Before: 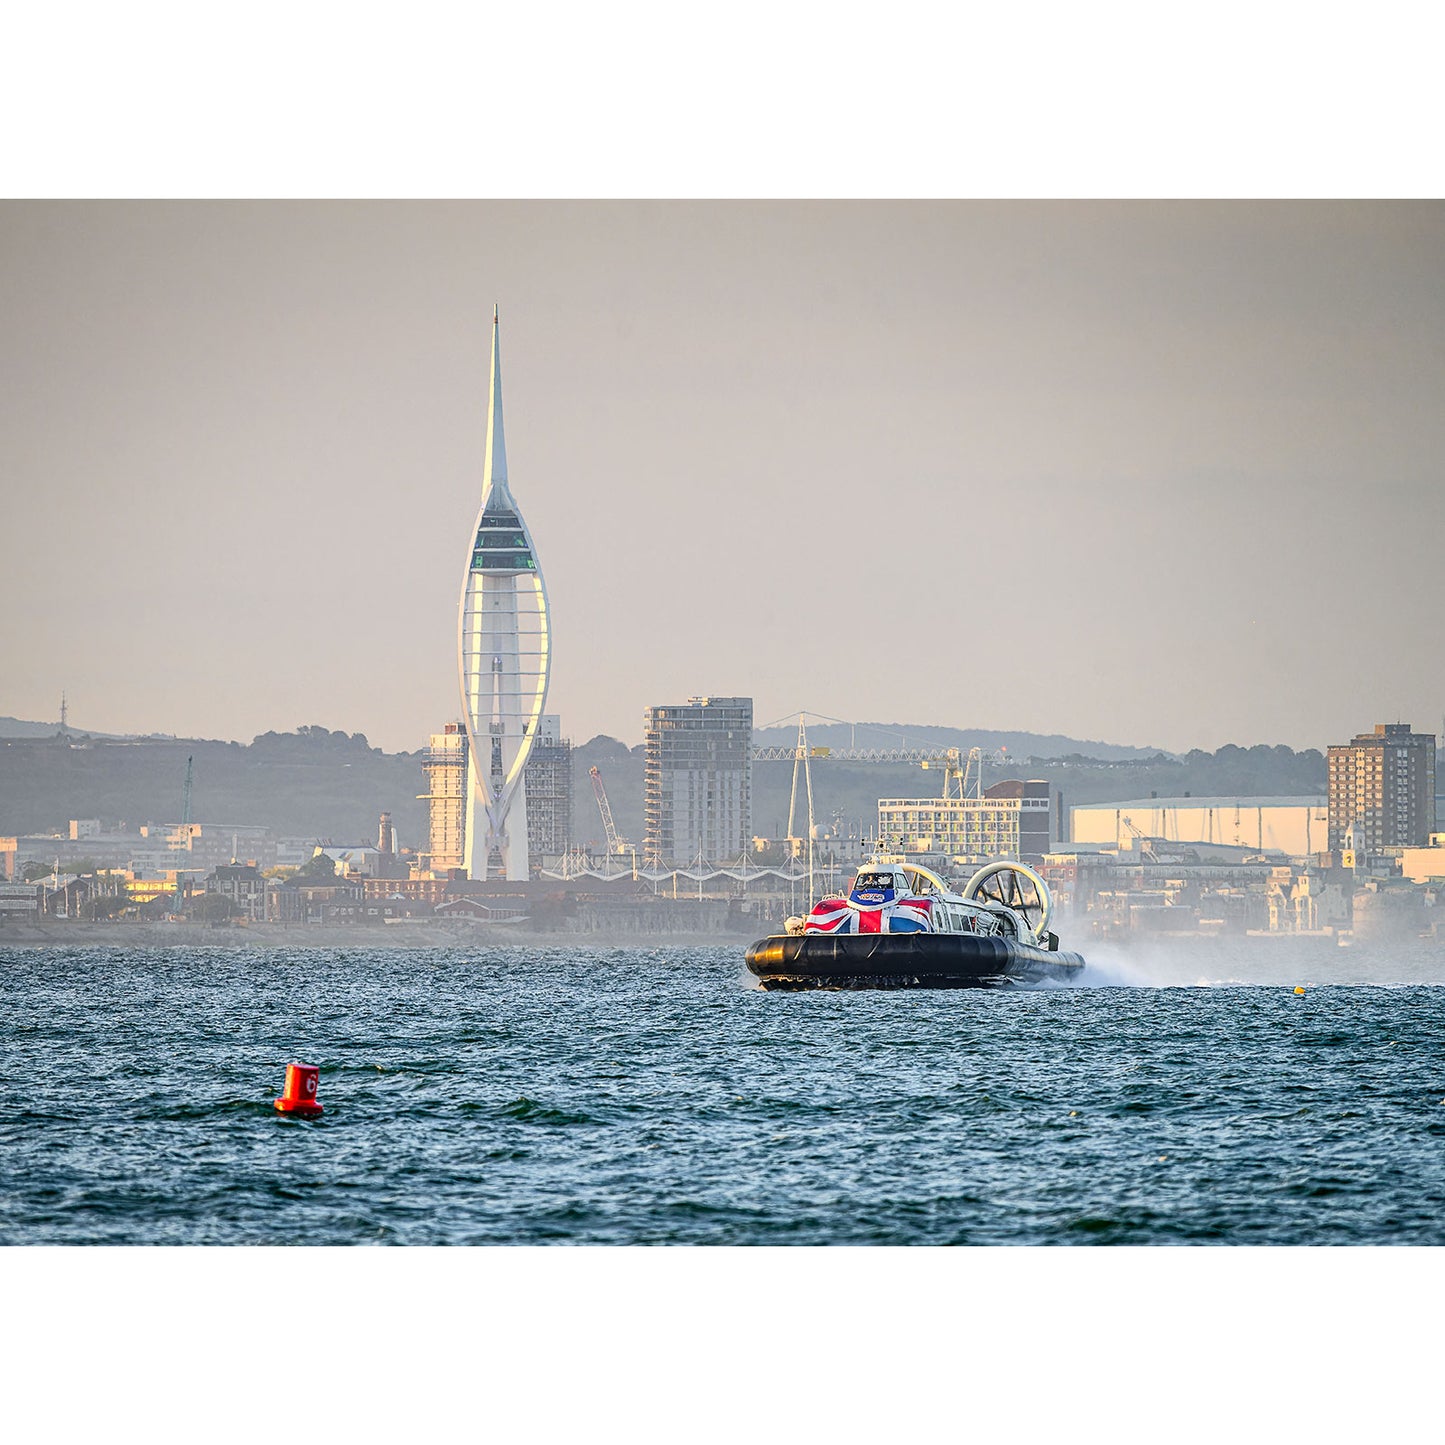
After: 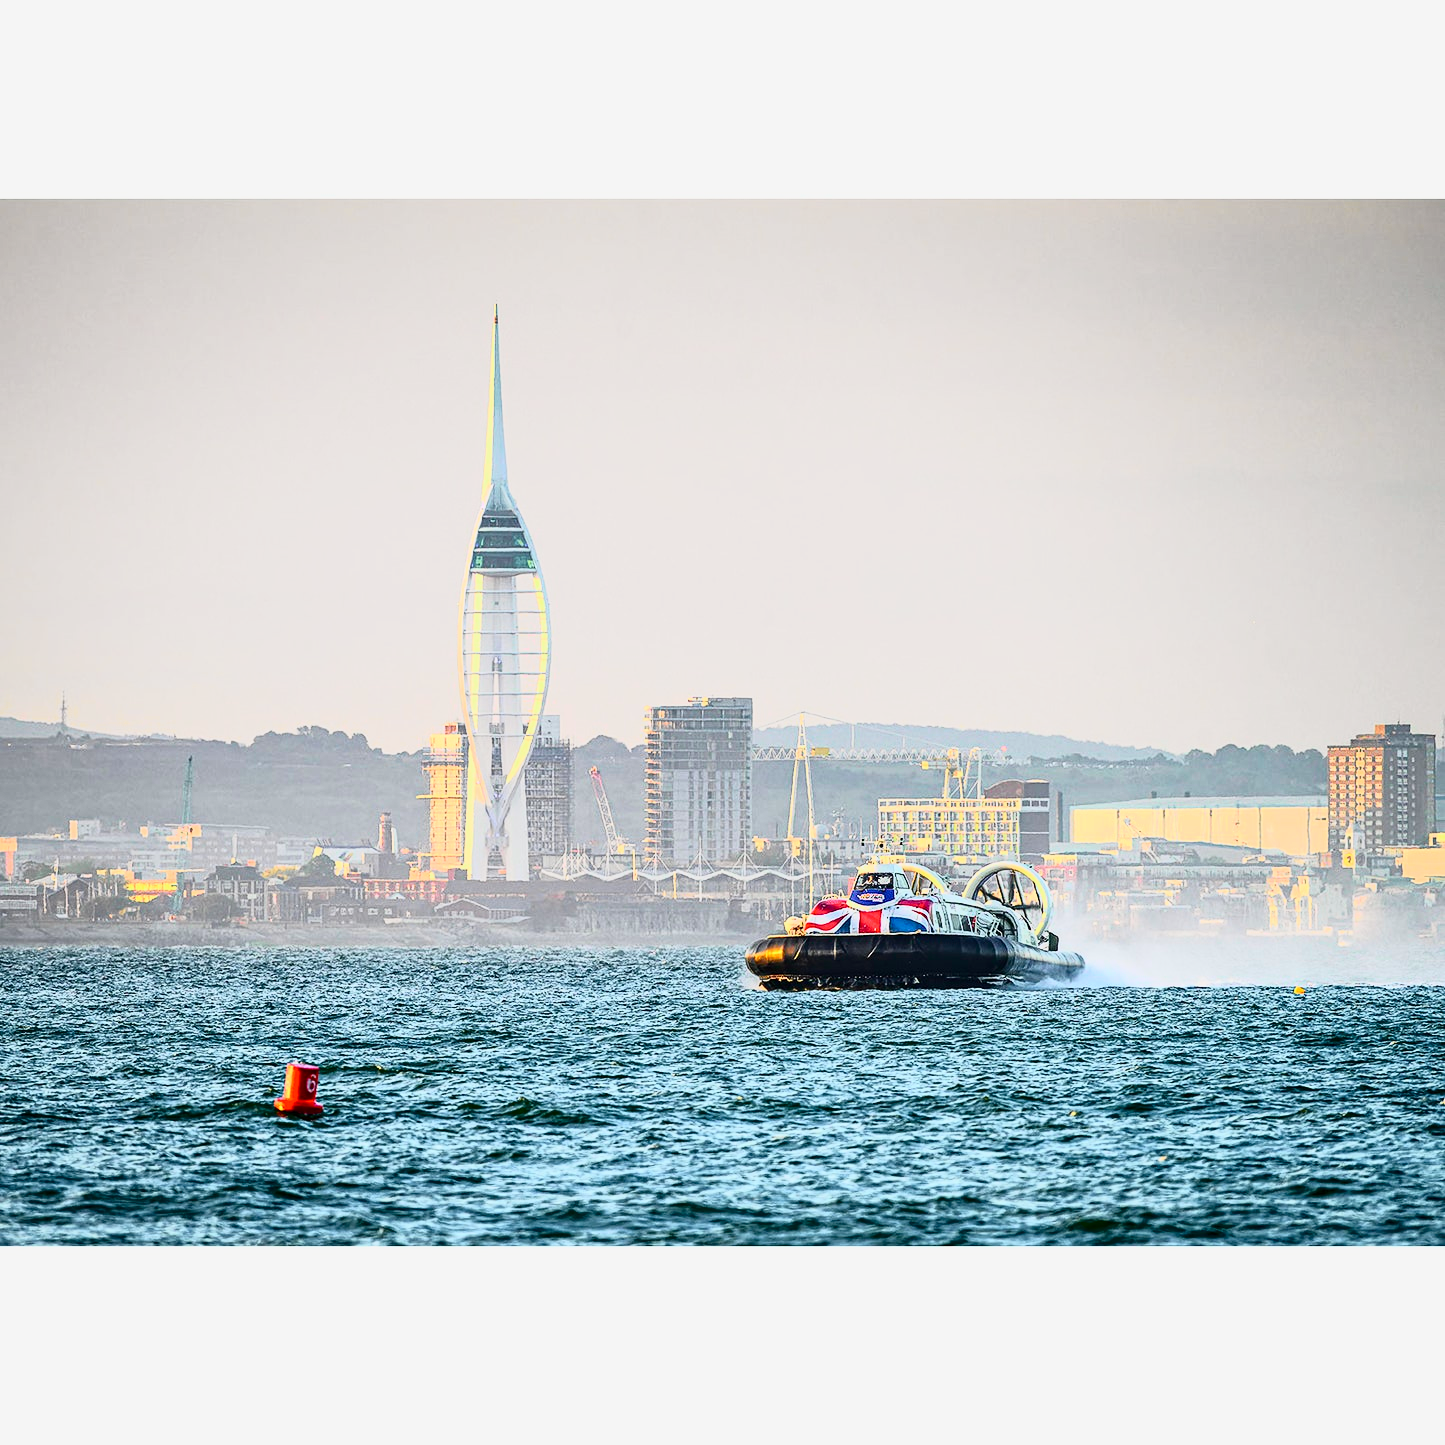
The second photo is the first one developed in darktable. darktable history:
tone curve: curves: ch0 [(0, 0) (0.046, 0.031) (0.163, 0.114) (0.391, 0.432) (0.488, 0.561) (0.695, 0.839) (0.785, 0.904) (1, 0.965)]; ch1 [(0, 0) (0.248, 0.252) (0.427, 0.412) (0.482, 0.462) (0.499, 0.499) (0.518, 0.518) (0.535, 0.577) (0.585, 0.623) (0.679, 0.743) (0.788, 0.809) (1, 1)]; ch2 [(0, 0) (0.313, 0.262) (0.427, 0.417) (0.473, 0.47) (0.503, 0.503) (0.523, 0.515) (0.557, 0.596) (0.598, 0.646) (0.708, 0.771) (1, 1)], color space Lab, independent channels, preserve colors none
